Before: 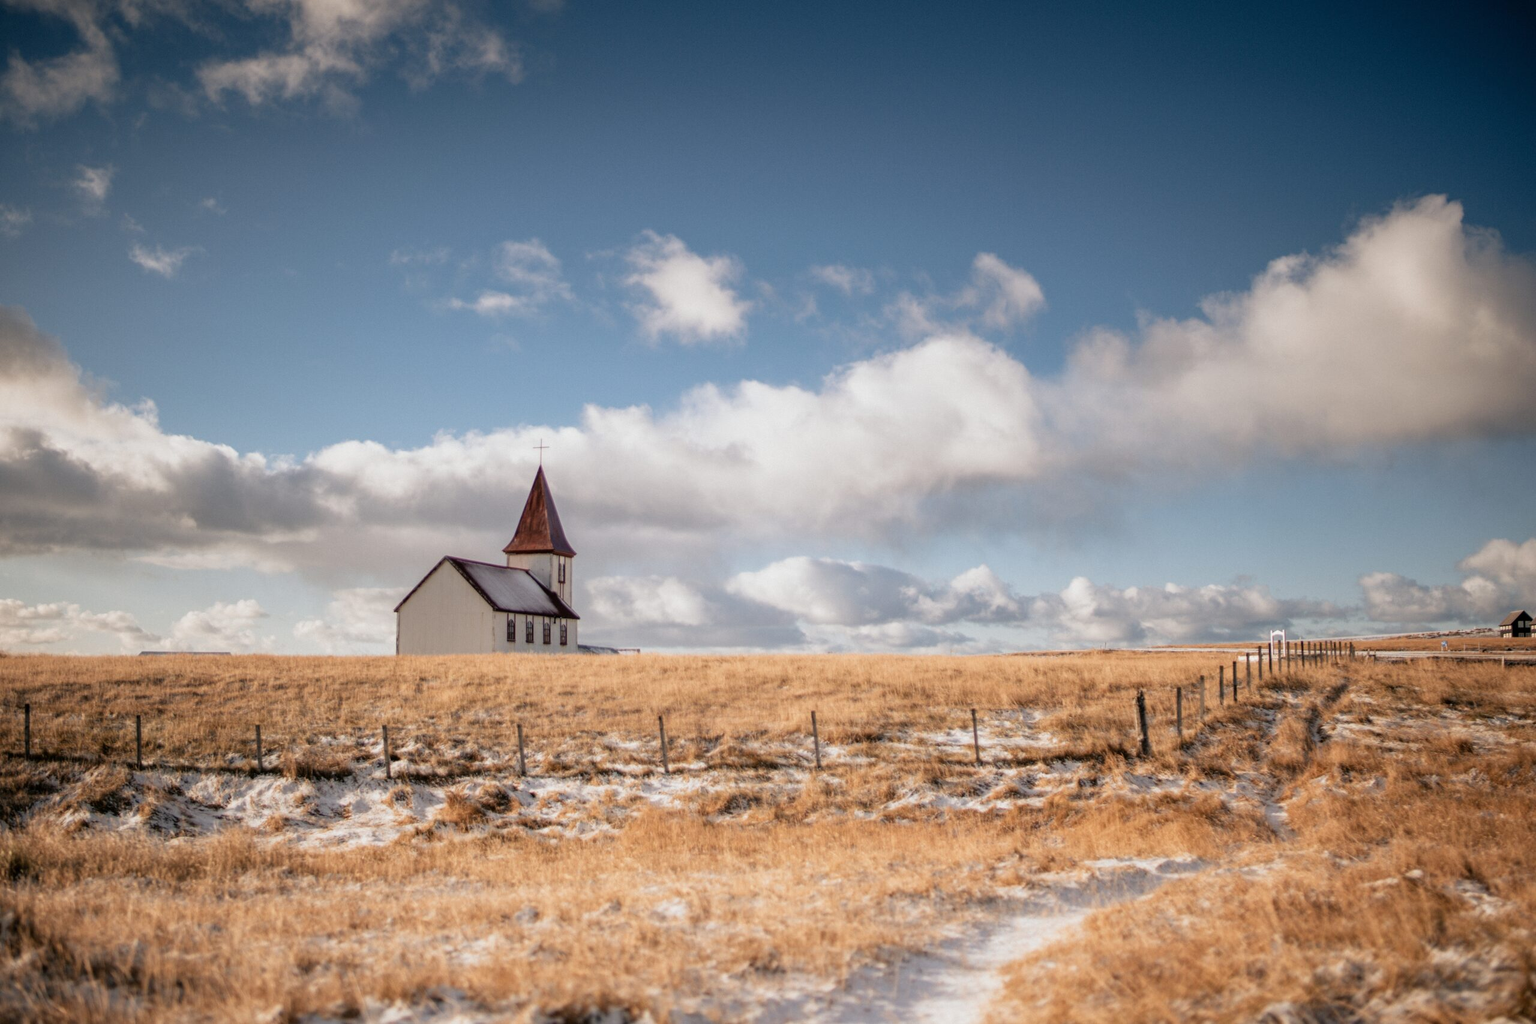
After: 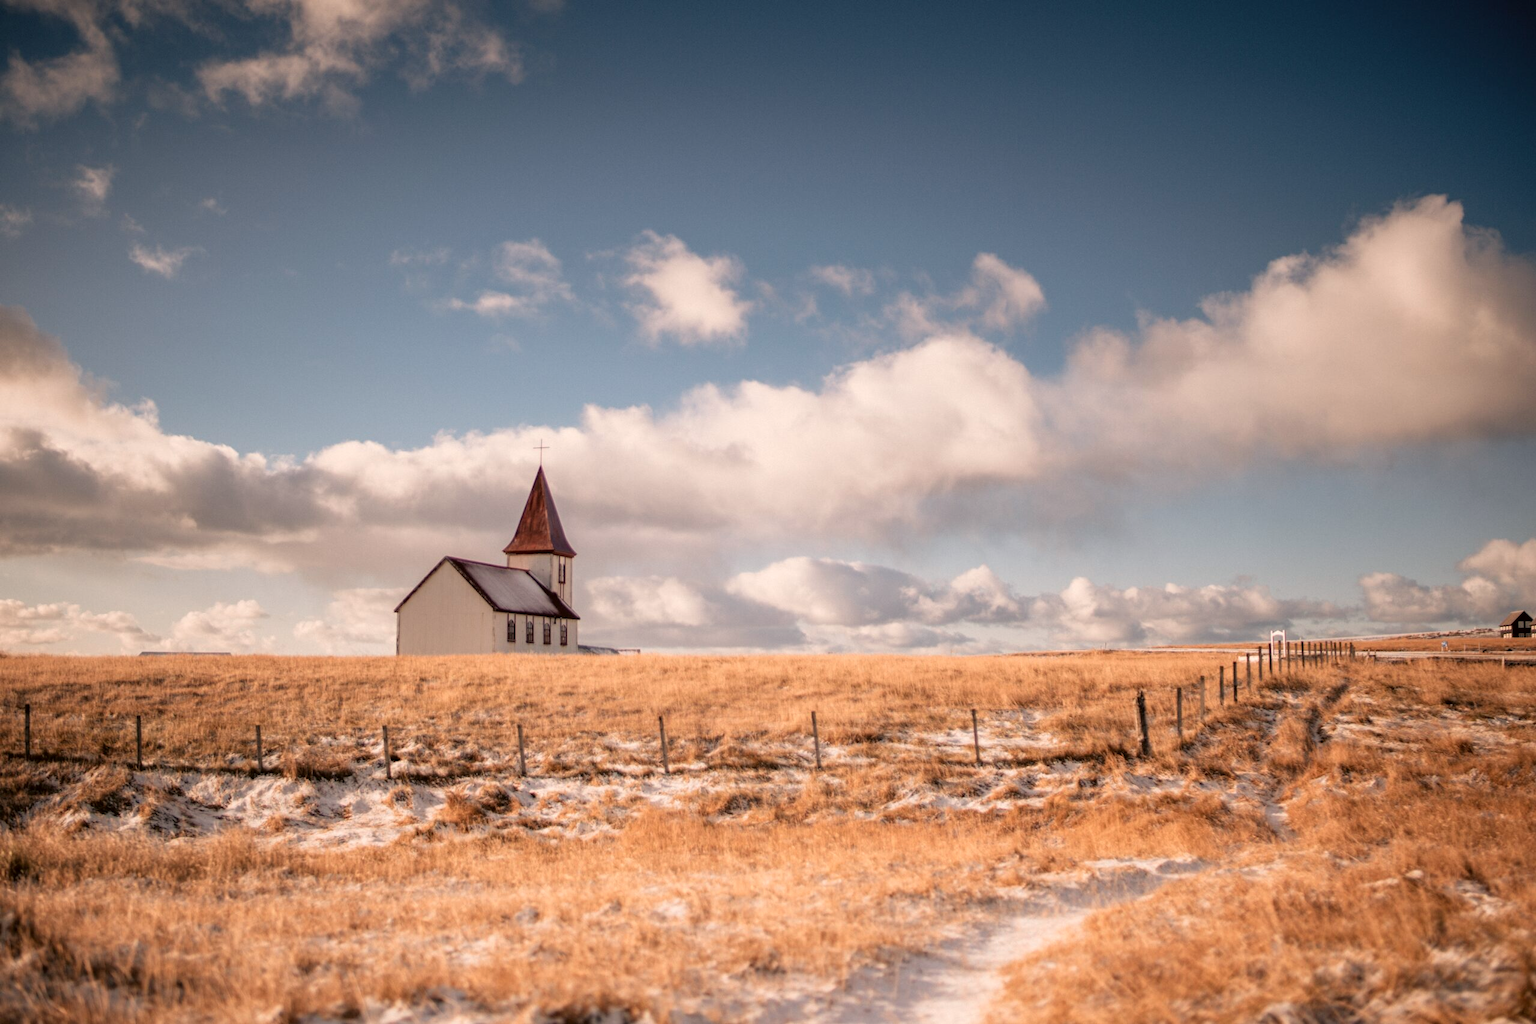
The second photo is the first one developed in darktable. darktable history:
white balance: red 1.127, blue 0.943
color correction: highlights a* -2.73, highlights b* -2.09, shadows a* 2.41, shadows b* 2.73
